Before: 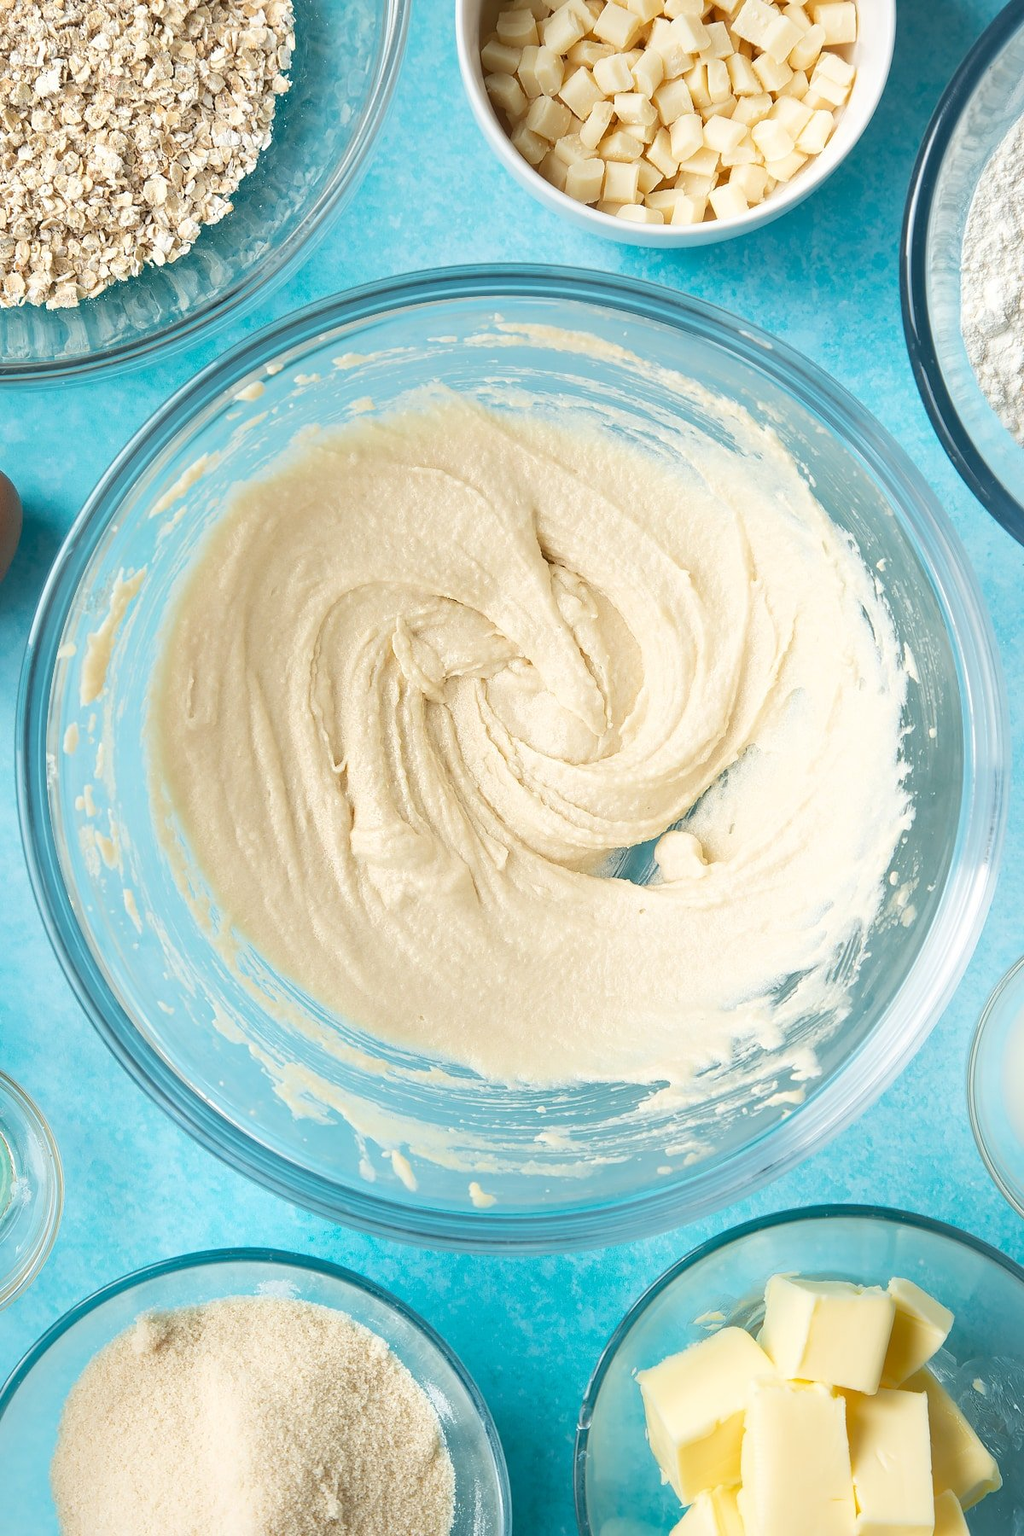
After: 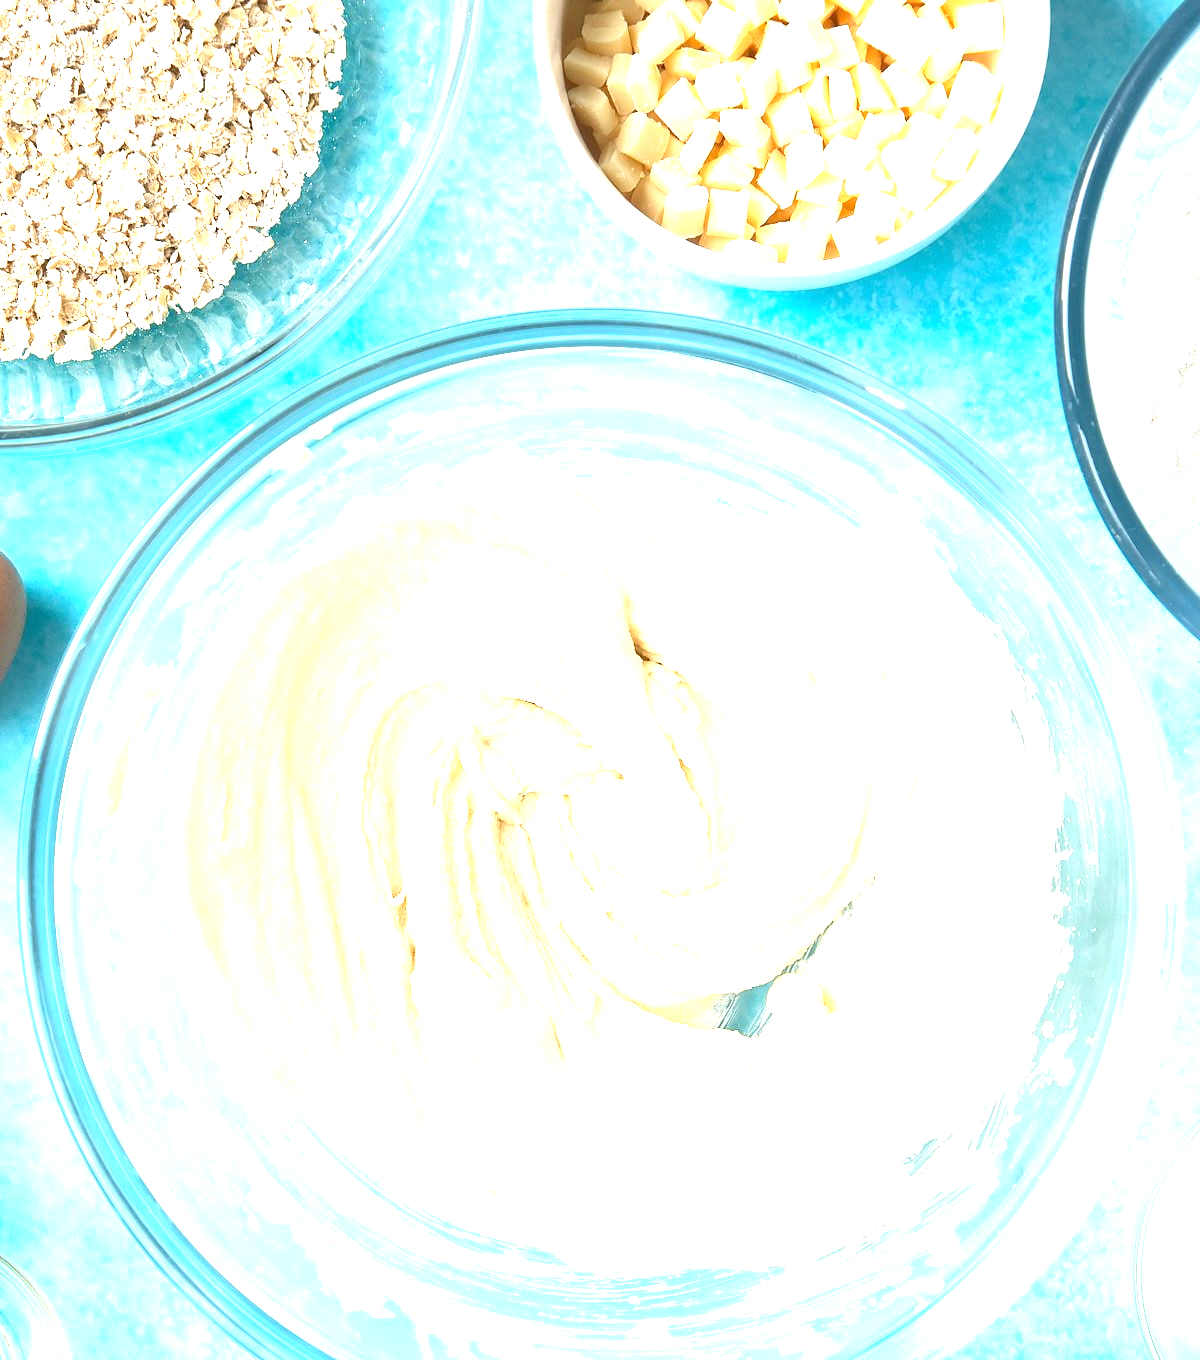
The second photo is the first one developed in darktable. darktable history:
exposure: black level correction 0, exposure 1.48 EV, compensate exposure bias true, compensate highlight preservation false
crop: bottom 24.44%
